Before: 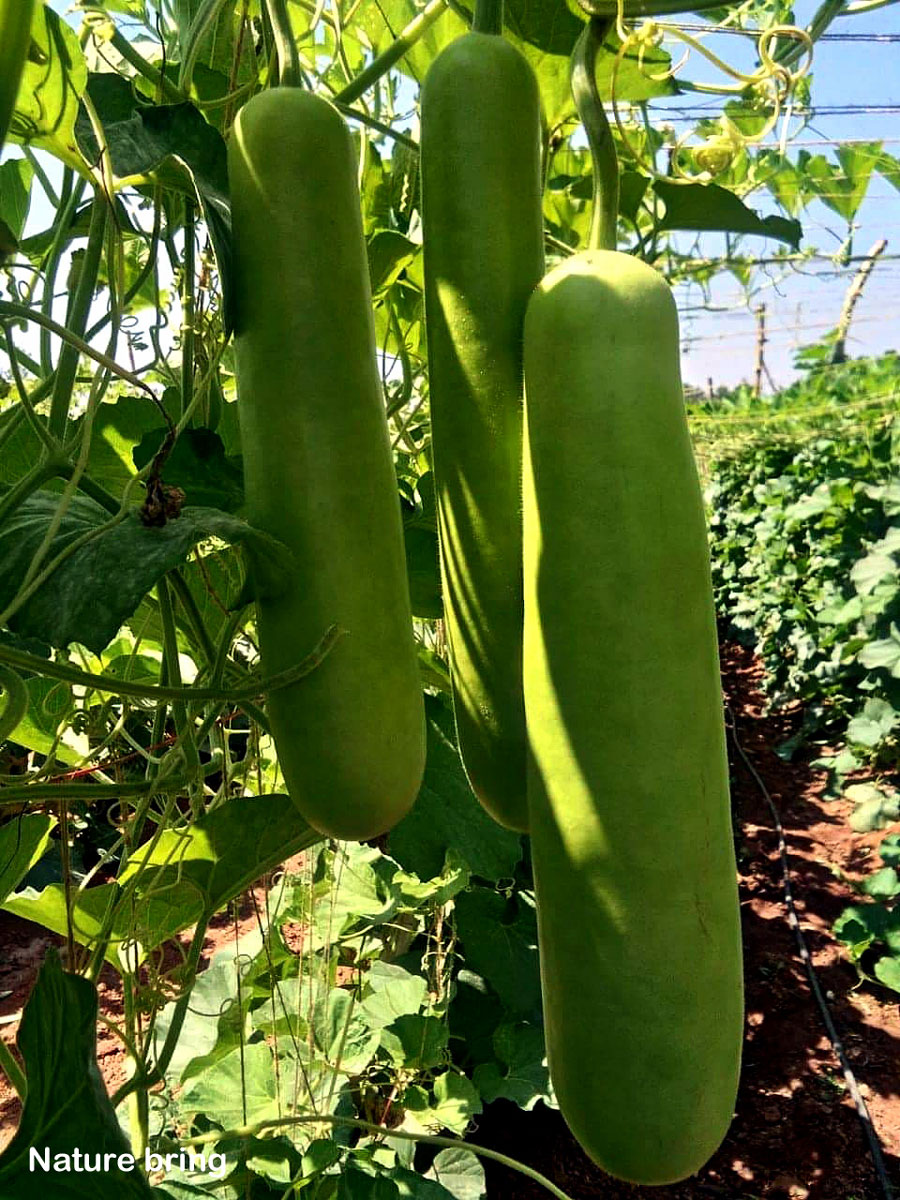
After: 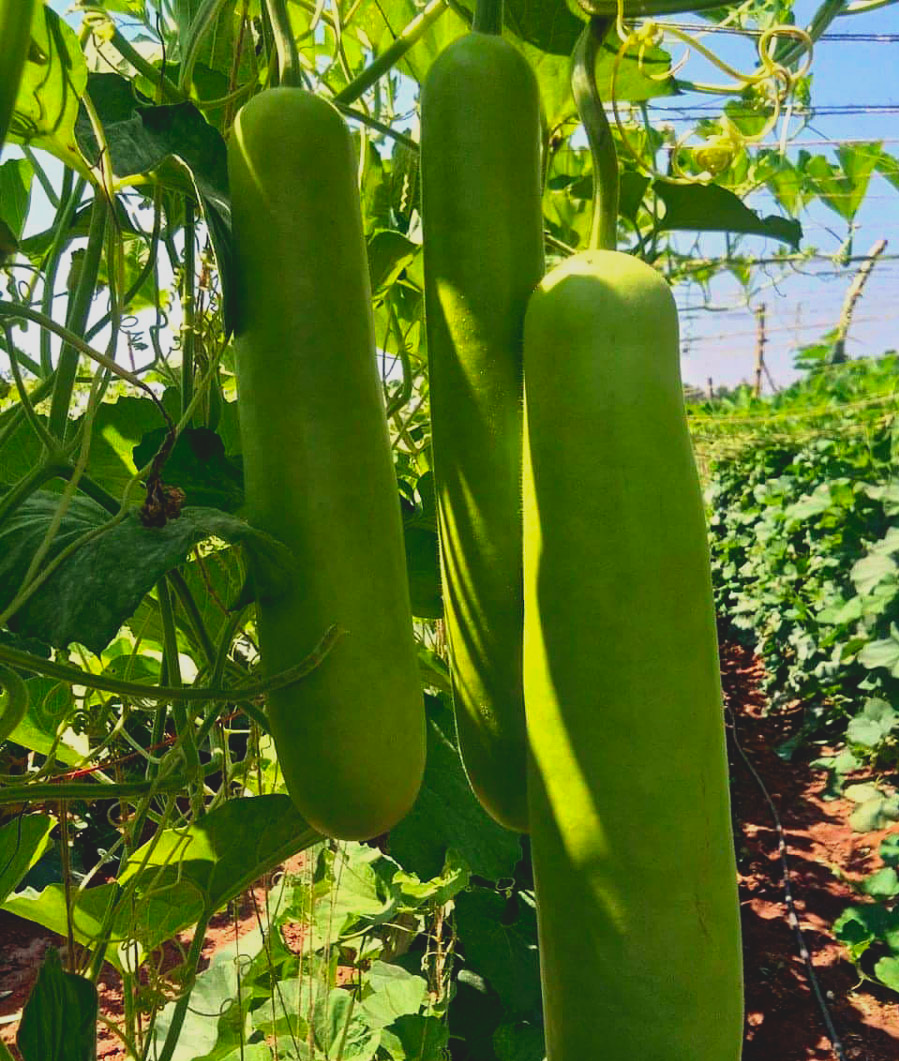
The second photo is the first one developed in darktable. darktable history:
crop and rotate: top 0%, bottom 11.532%
contrast brightness saturation: contrast -0.202, saturation 0.186
